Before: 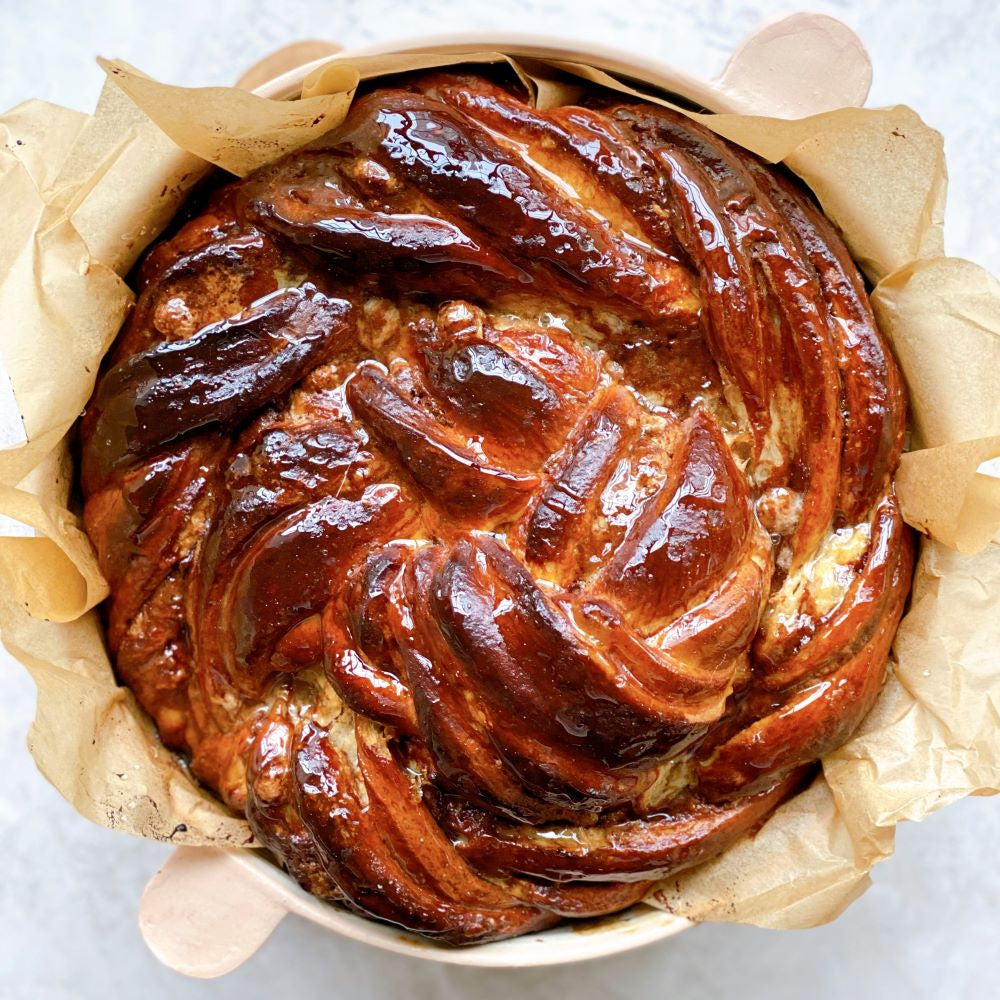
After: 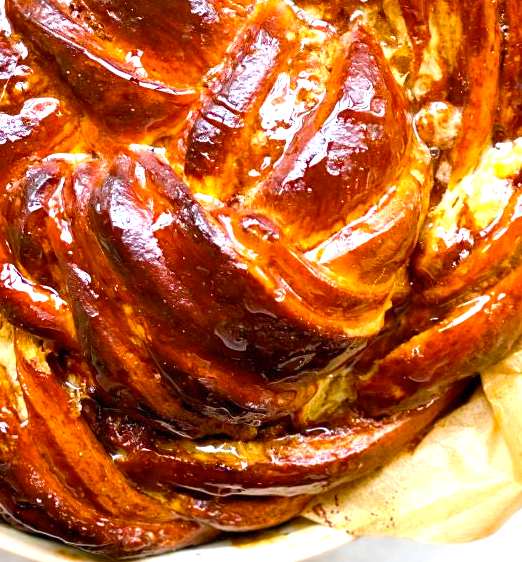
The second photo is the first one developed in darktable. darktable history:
crop: left 34.1%, top 38.615%, right 13.692%, bottom 5.116%
color balance rgb: shadows fall-off 101.588%, perceptual saturation grading › global saturation 24.942%, perceptual brilliance grading › global brilliance 24.609%, mask middle-gray fulcrum 22.256%, global vibrance 20%
